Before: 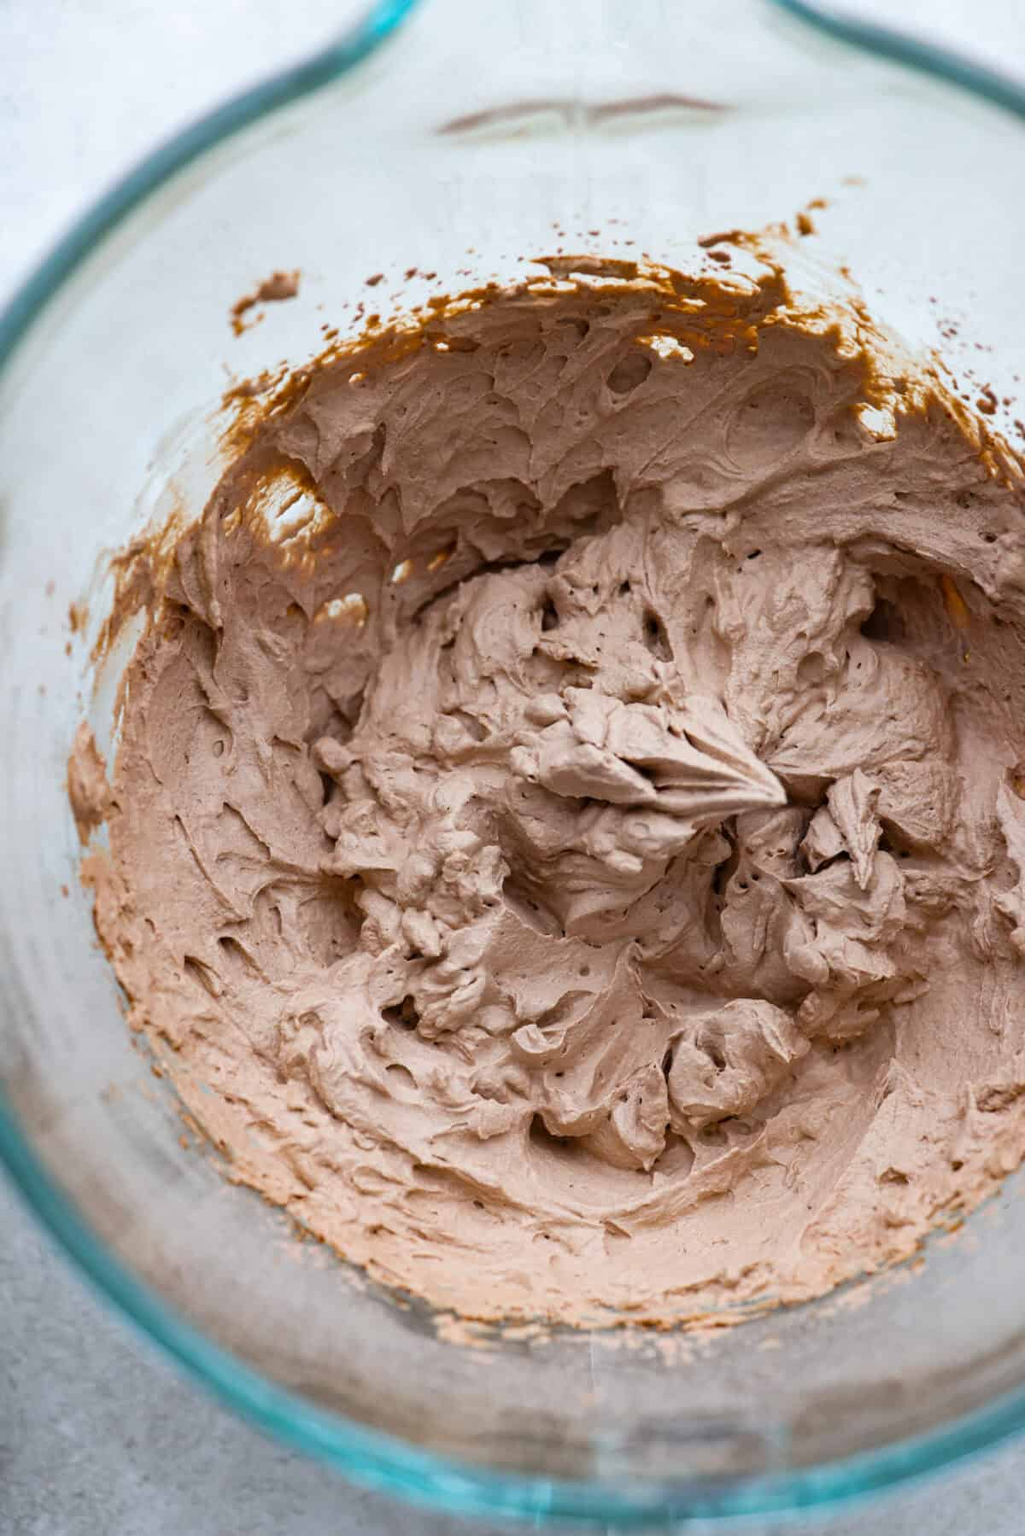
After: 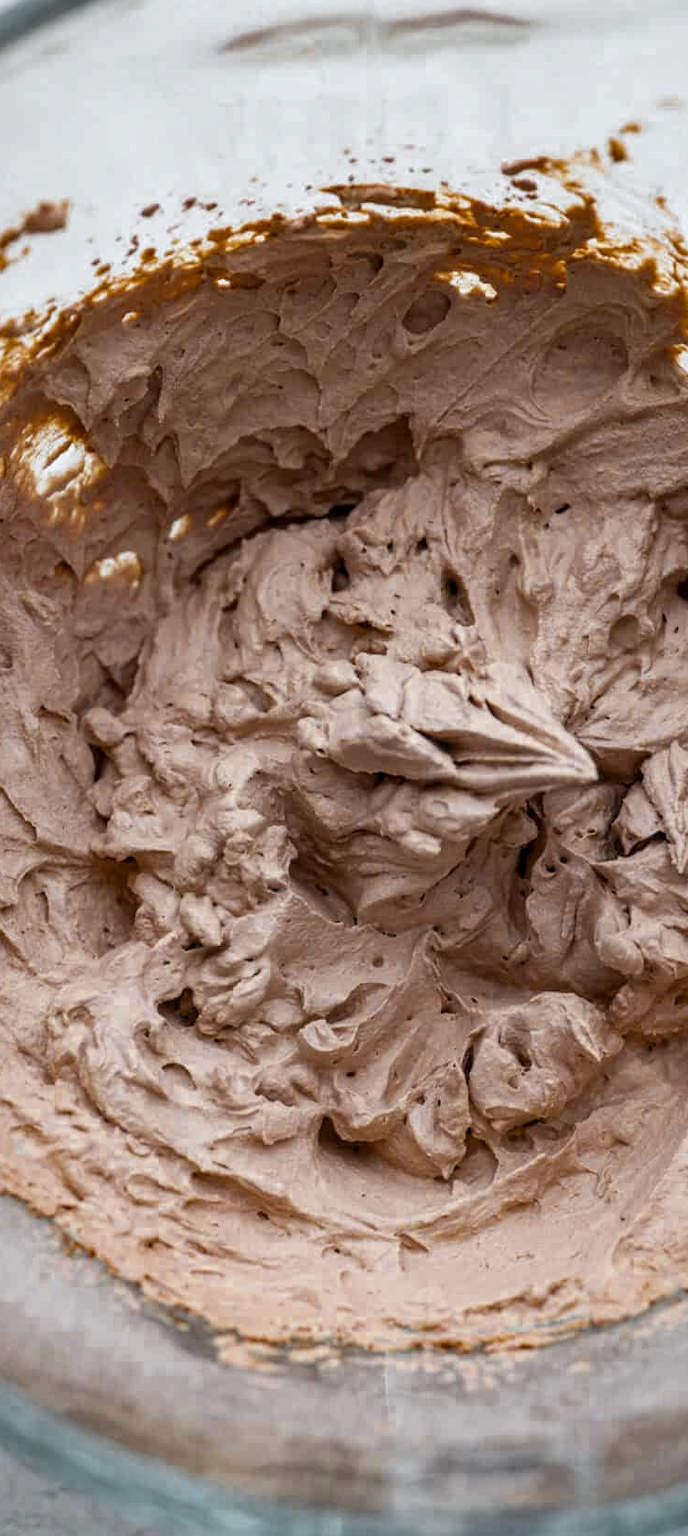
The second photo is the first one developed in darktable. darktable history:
crop and rotate: left 23.158%, top 5.637%, right 14.954%, bottom 2.318%
color zones: curves: ch0 [(0.035, 0.242) (0.25, 0.5) (0.384, 0.214) (0.488, 0.255) (0.75, 0.5)]; ch1 [(0.063, 0.379) (0.25, 0.5) (0.354, 0.201) (0.489, 0.085) (0.729, 0.271)]; ch2 [(0.25, 0.5) (0.38, 0.517) (0.442, 0.51) (0.735, 0.456)]
local contrast: on, module defaults
